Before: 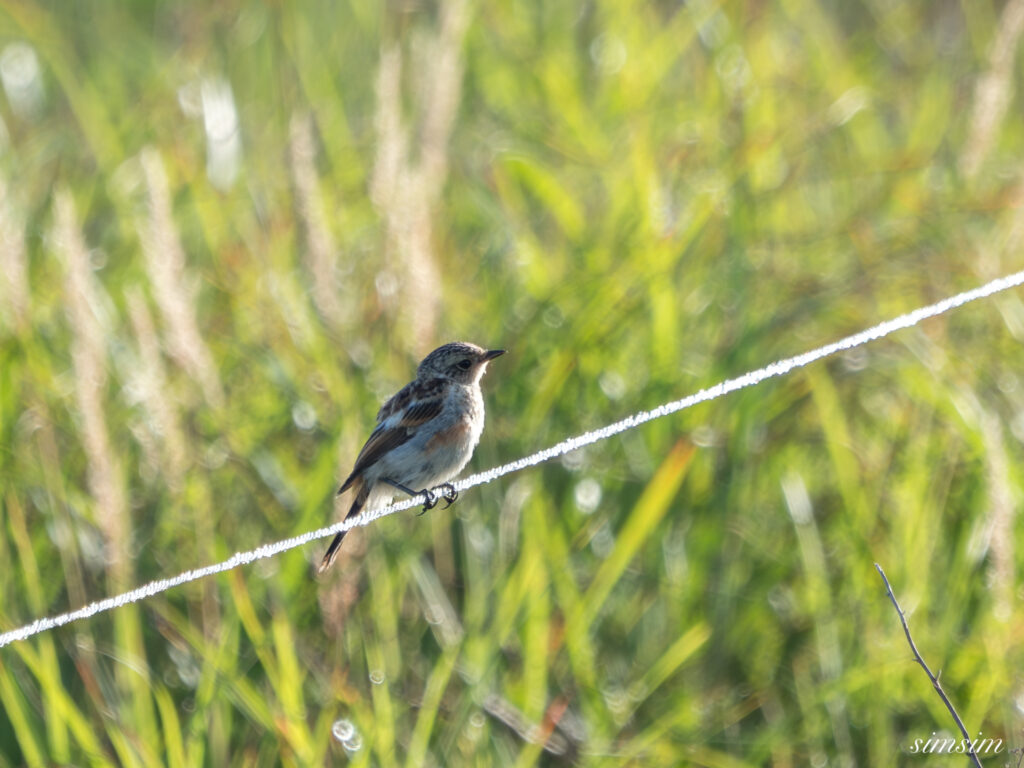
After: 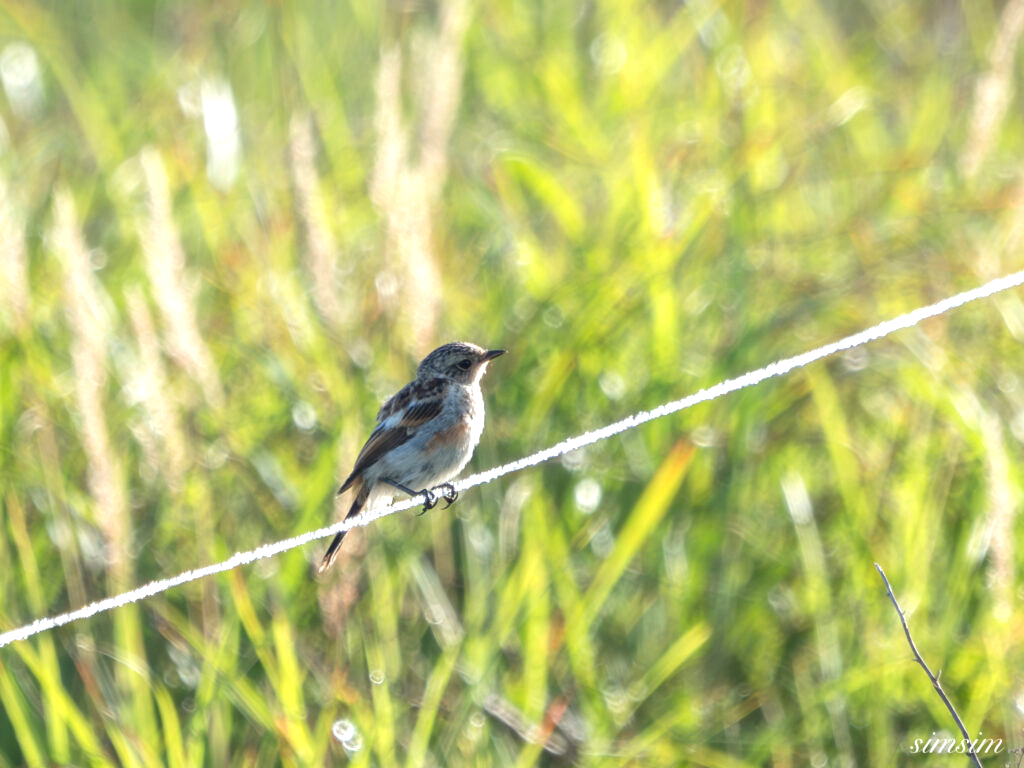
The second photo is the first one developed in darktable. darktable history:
exposure: exposure 0.519 EV, compensate highlight preservation false
